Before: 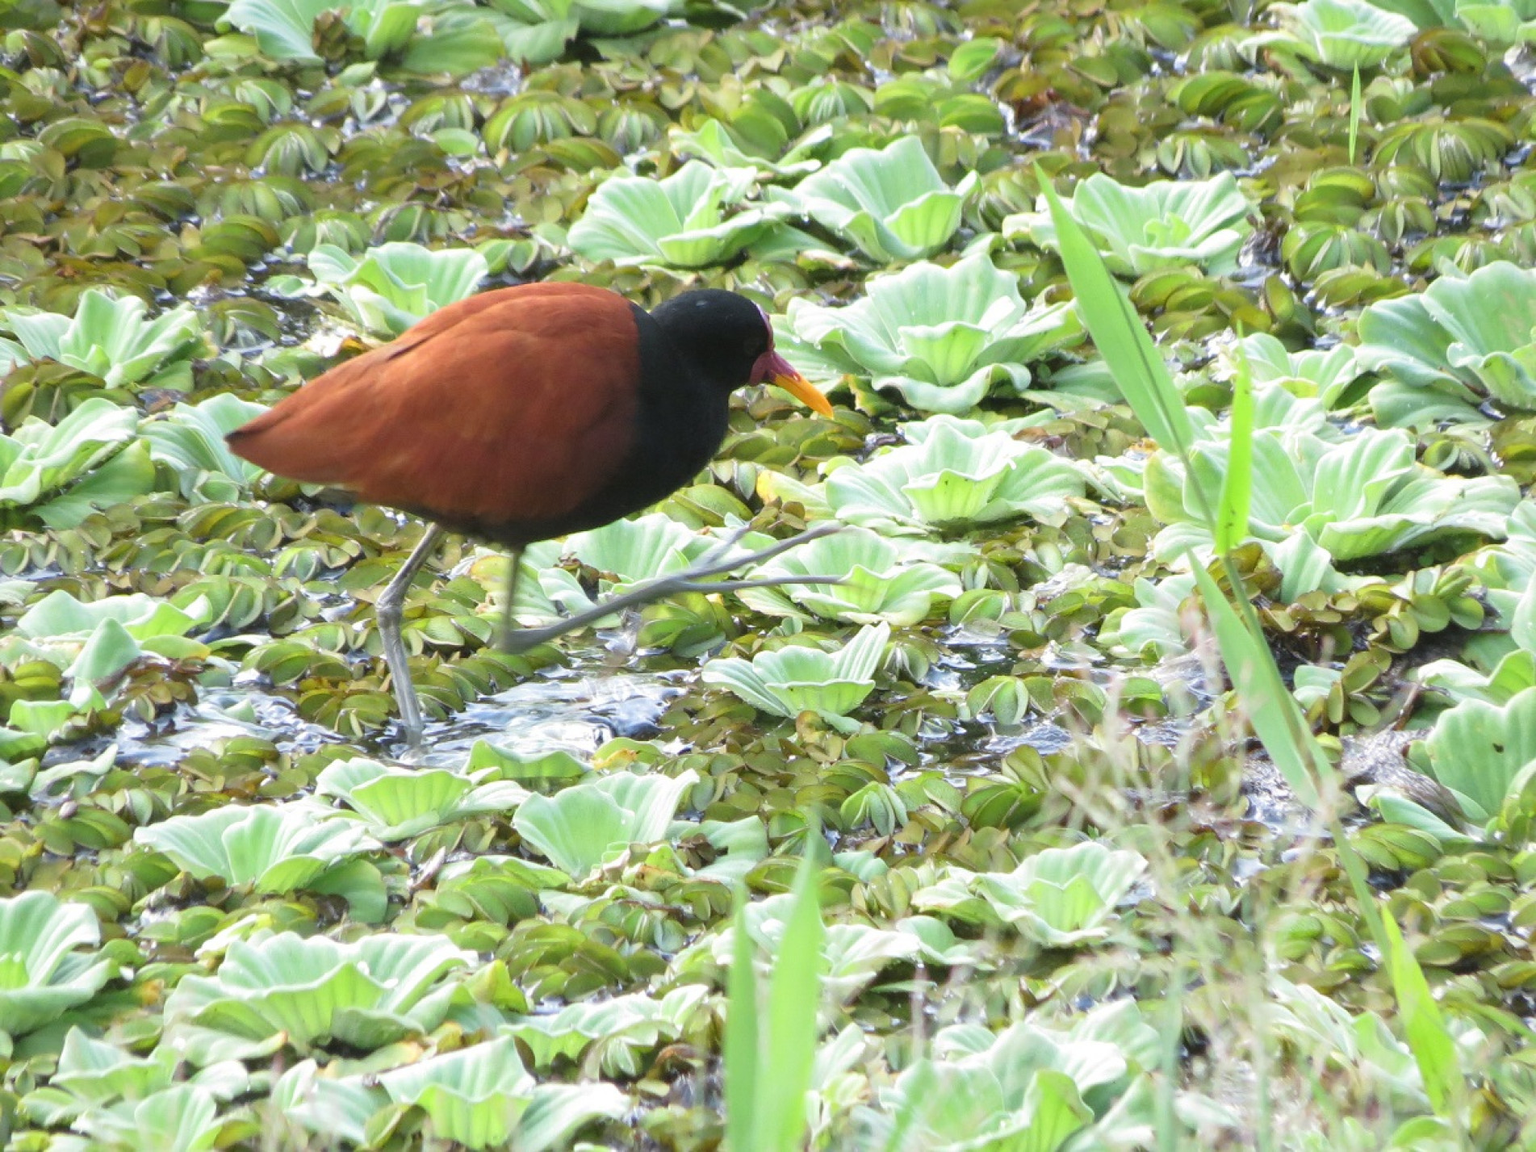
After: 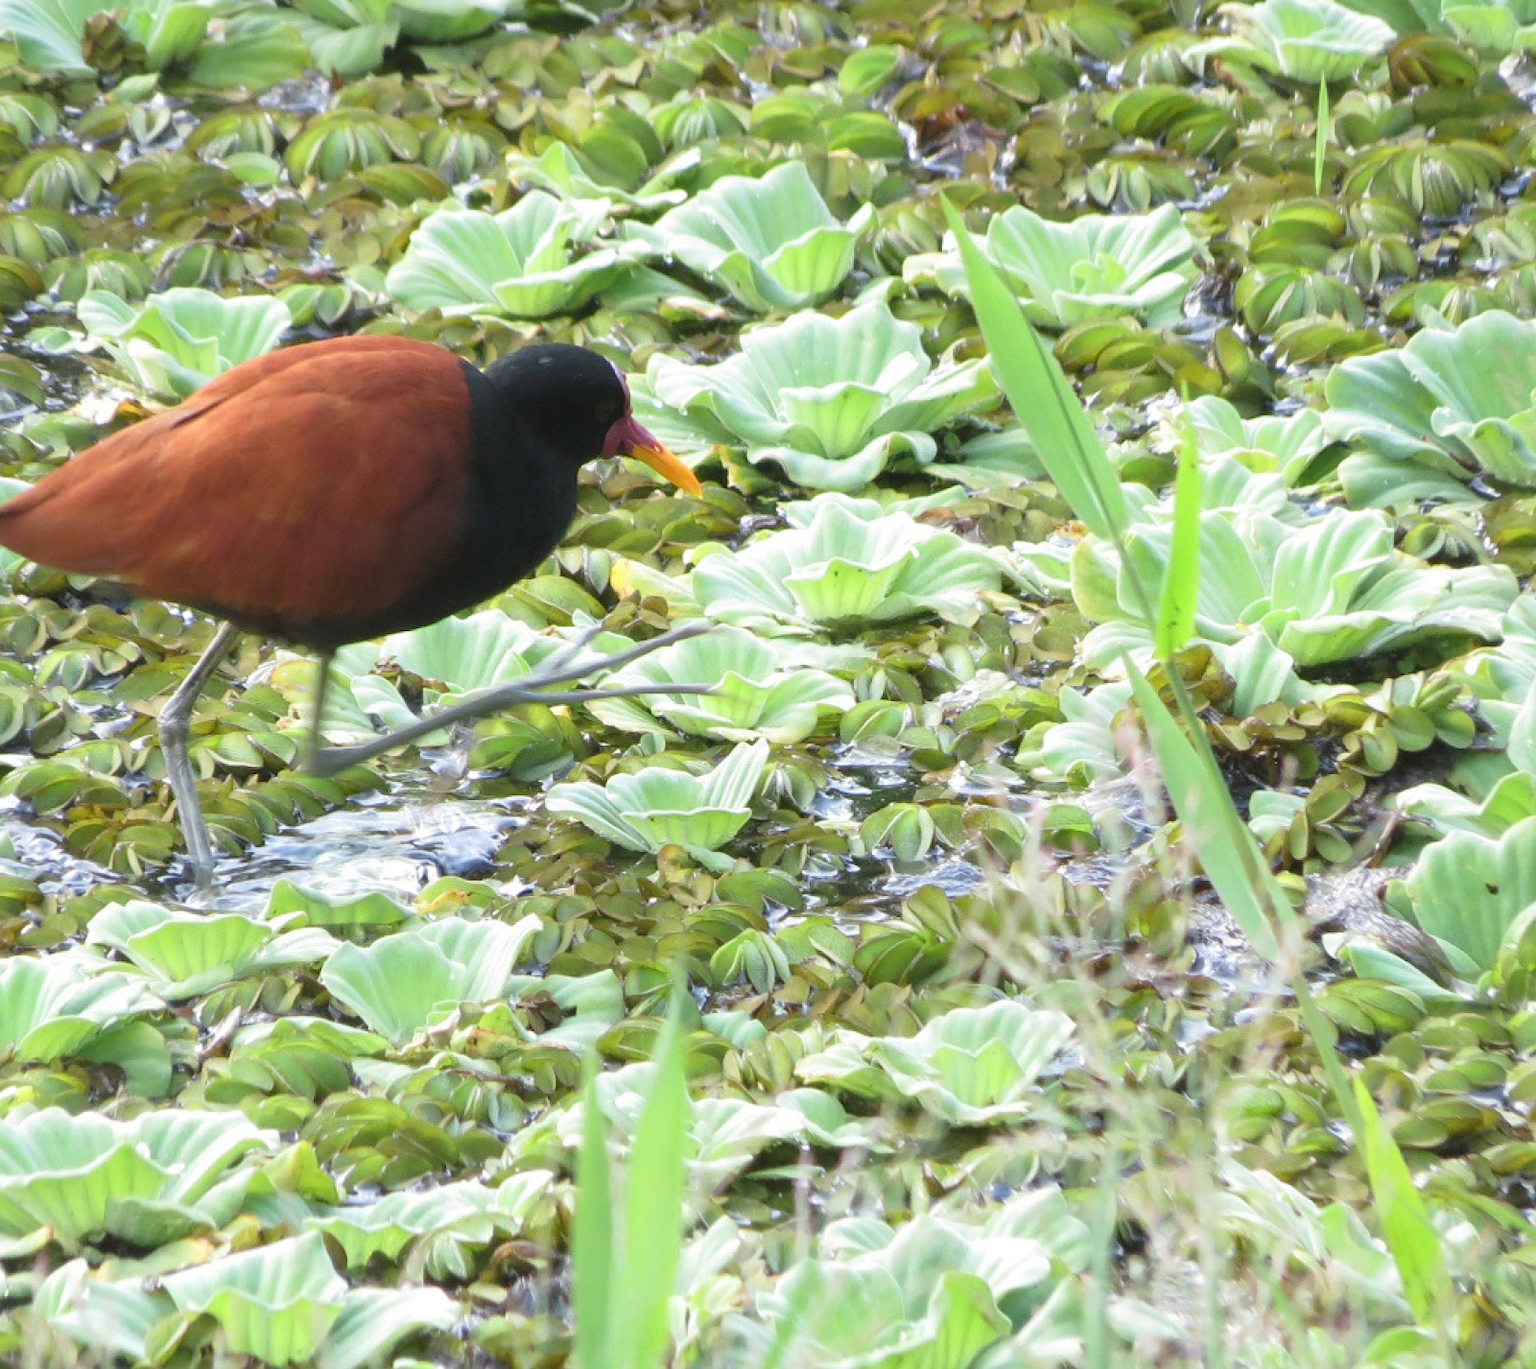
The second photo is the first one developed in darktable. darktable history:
crop: left 15.866%
